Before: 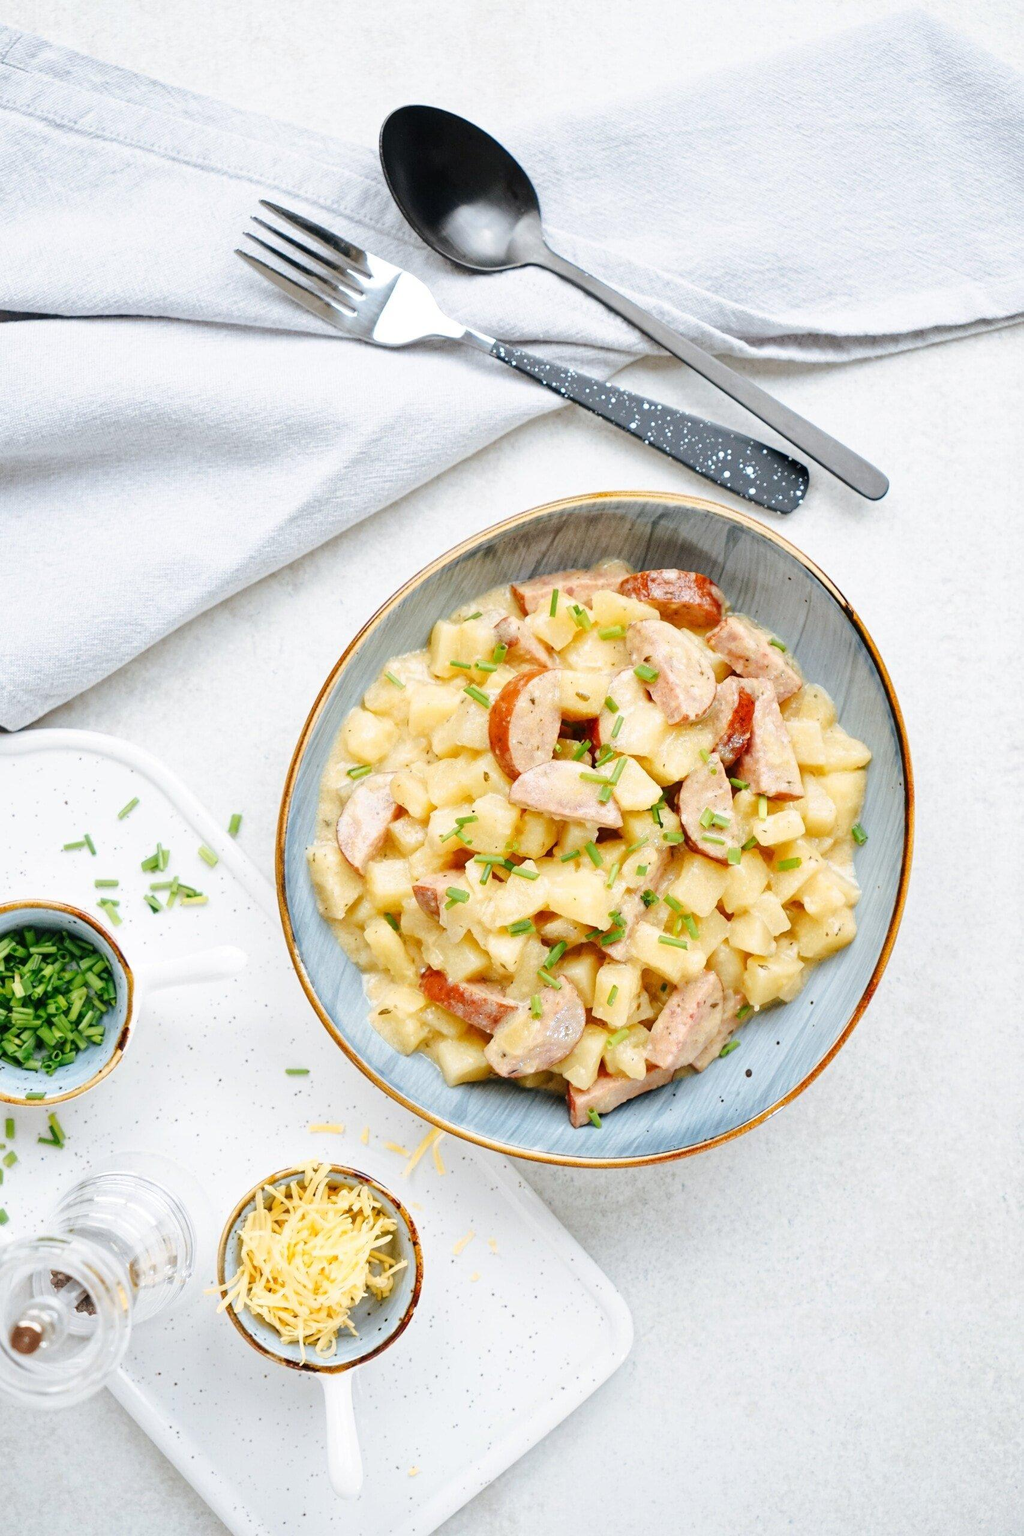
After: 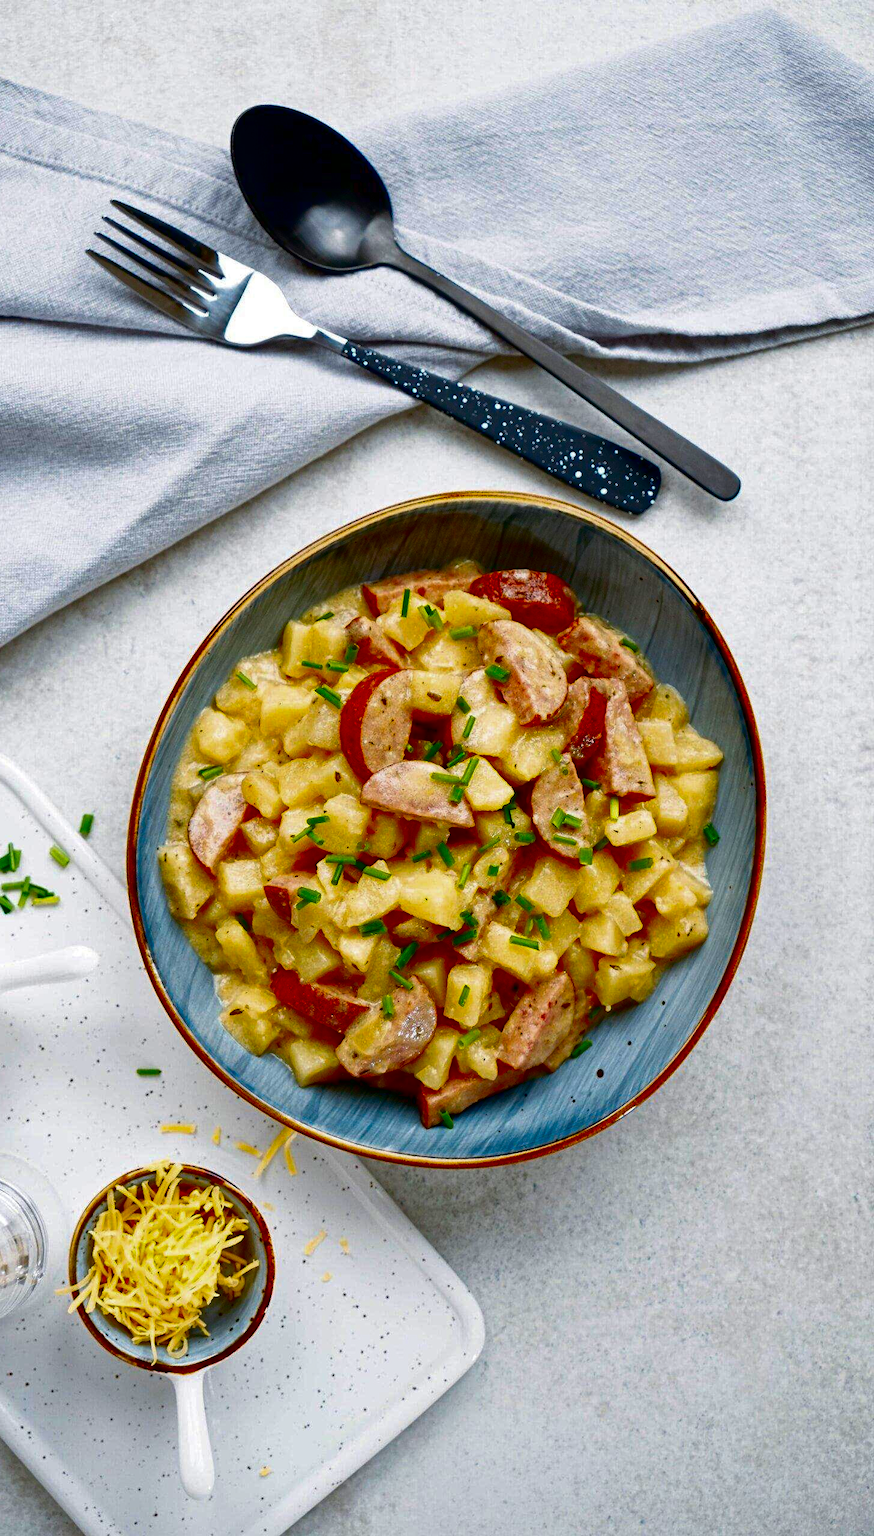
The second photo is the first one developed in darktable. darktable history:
crop and rotate: left 14.584%
contrast brightness saturation: brightness -1, saturation 1
